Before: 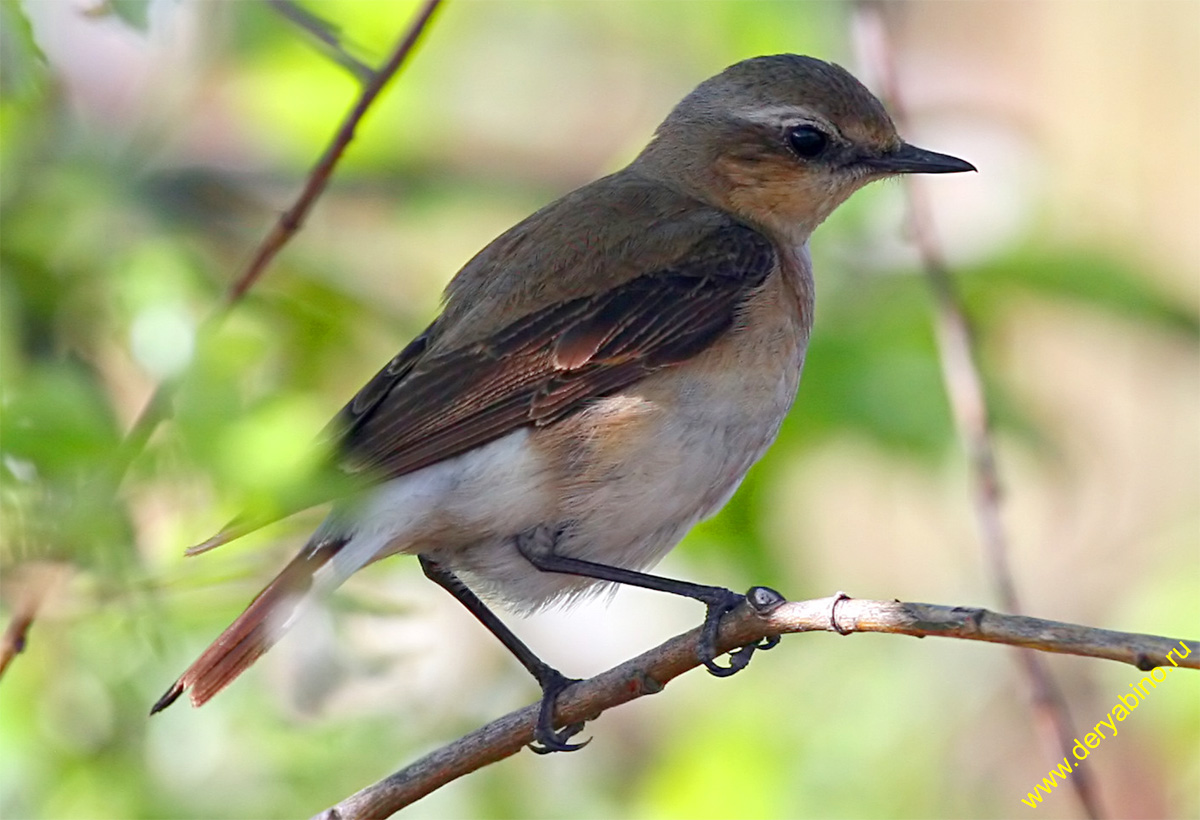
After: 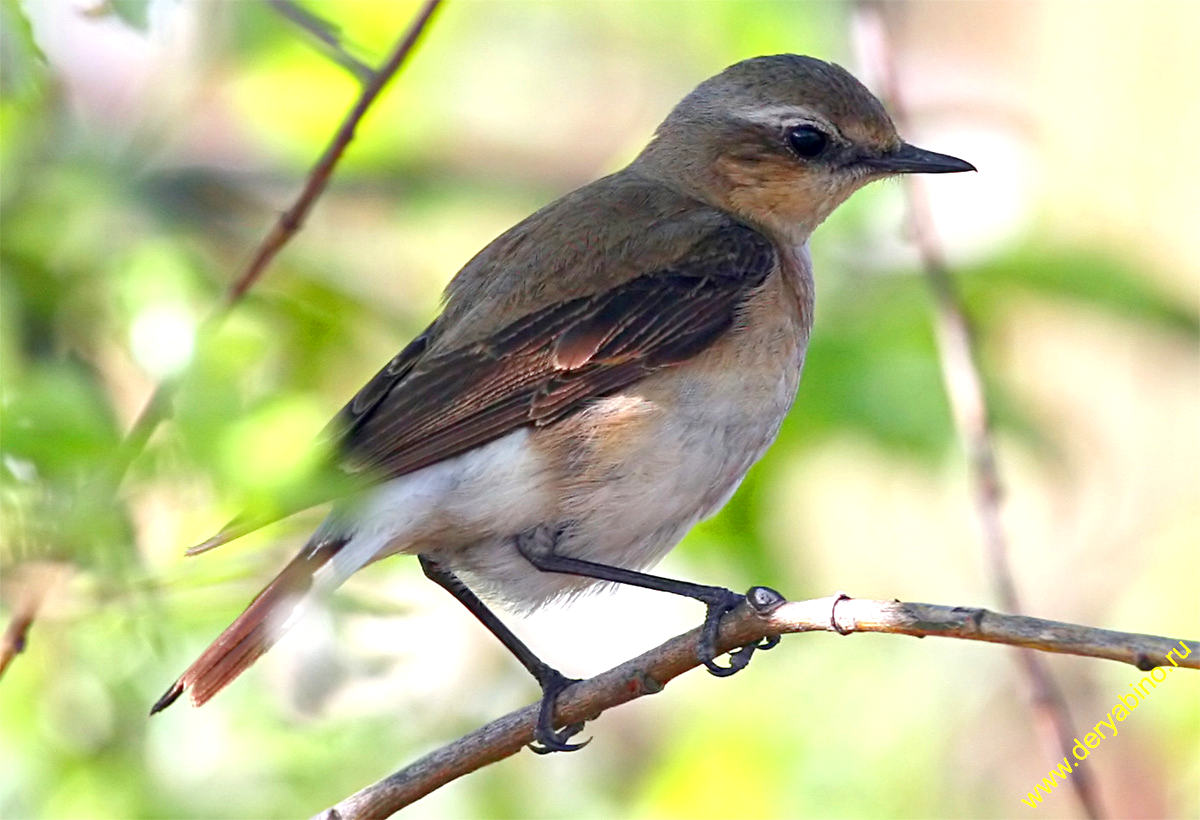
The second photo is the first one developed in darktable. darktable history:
exposure: black level correction 0, exposure 0.498 EV, compensate highlight preservation false
local contrast: mode bilateral grid, contrast 21, coarseness 49, detail 119%, midtone range 0.2
